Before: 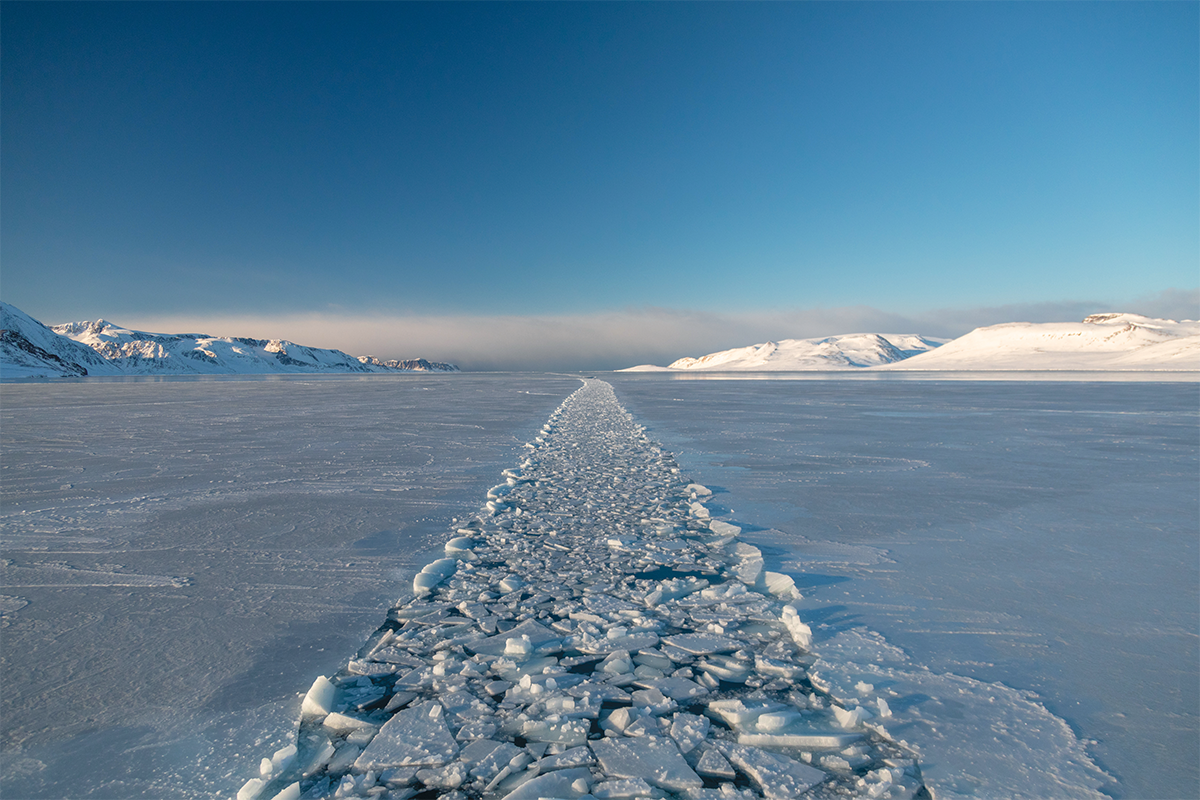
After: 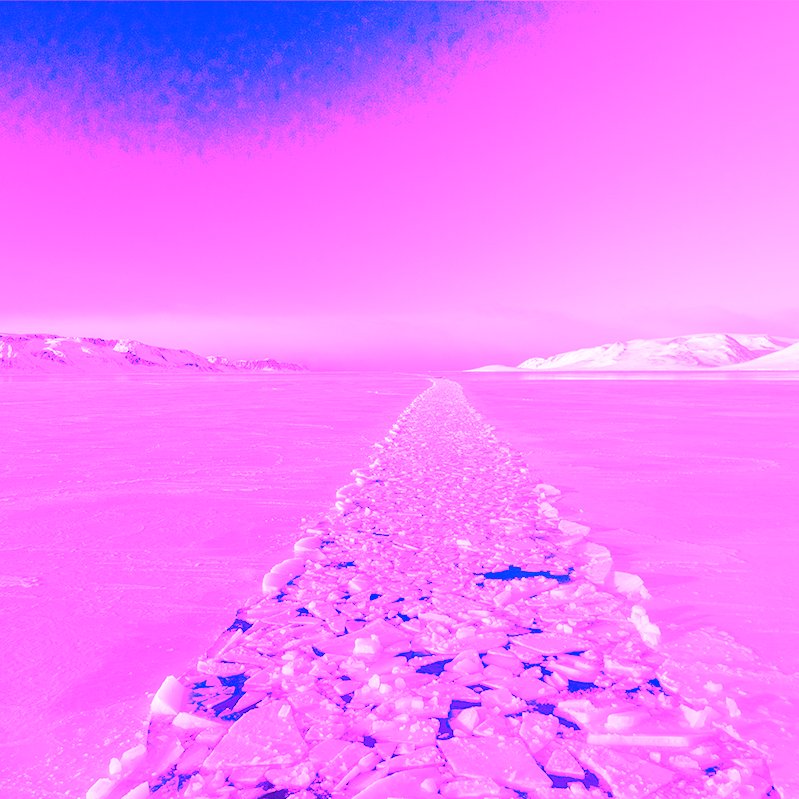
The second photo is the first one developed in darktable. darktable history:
white balance: red 8, blue 8
crop and rotate: left 12.648%, right 20.685%
